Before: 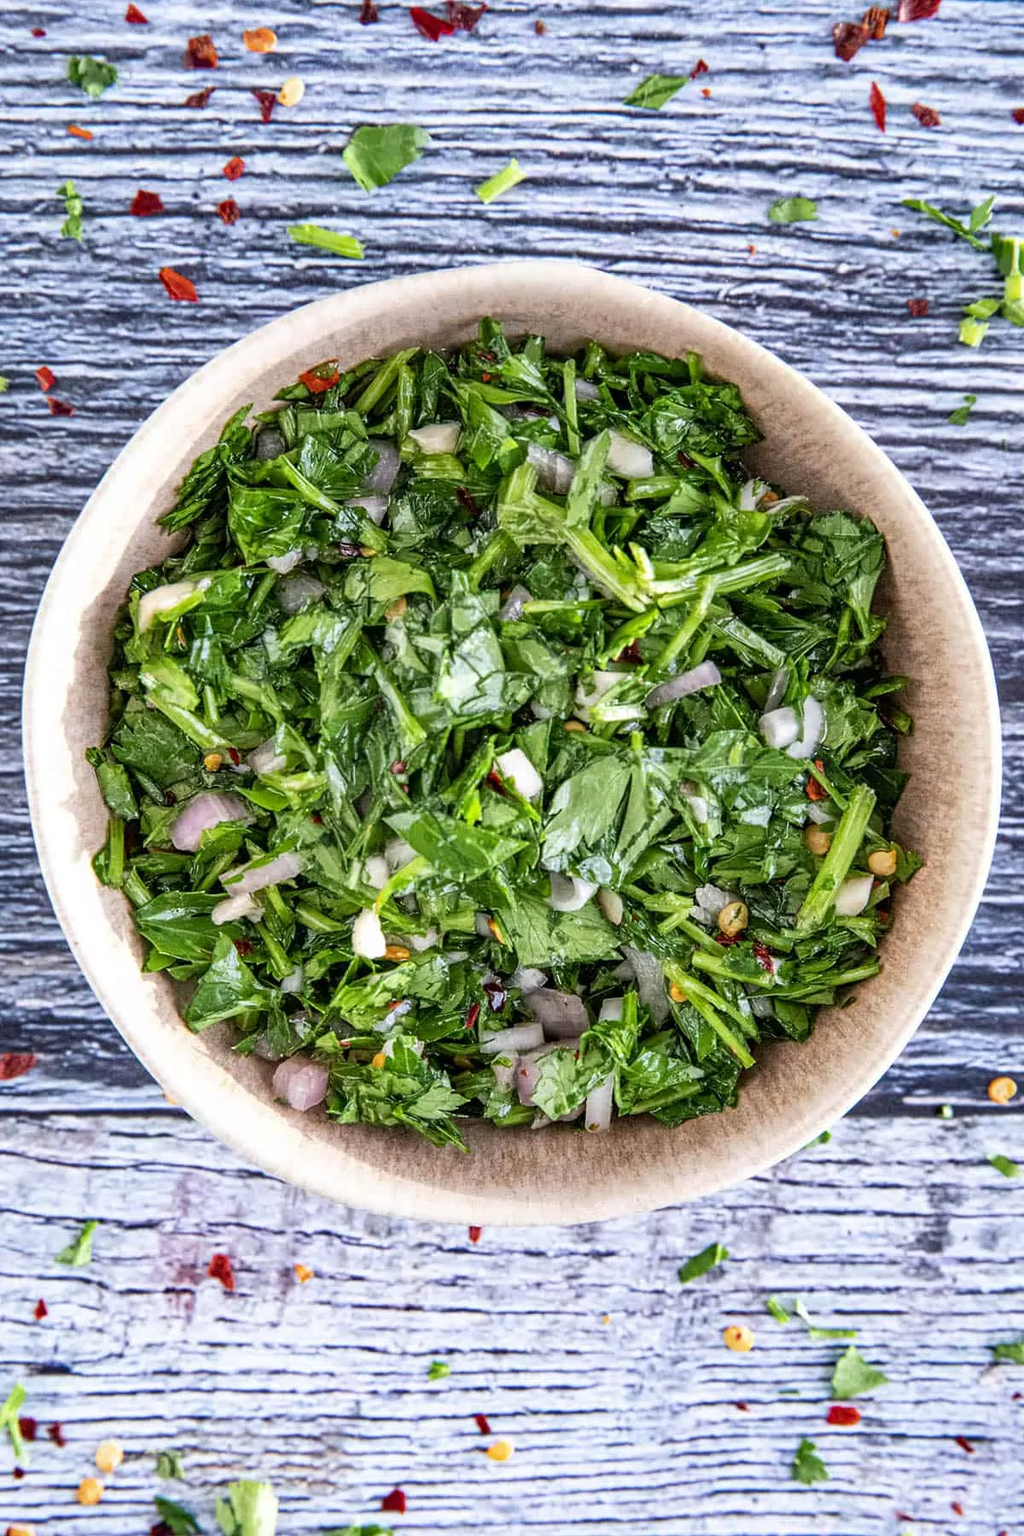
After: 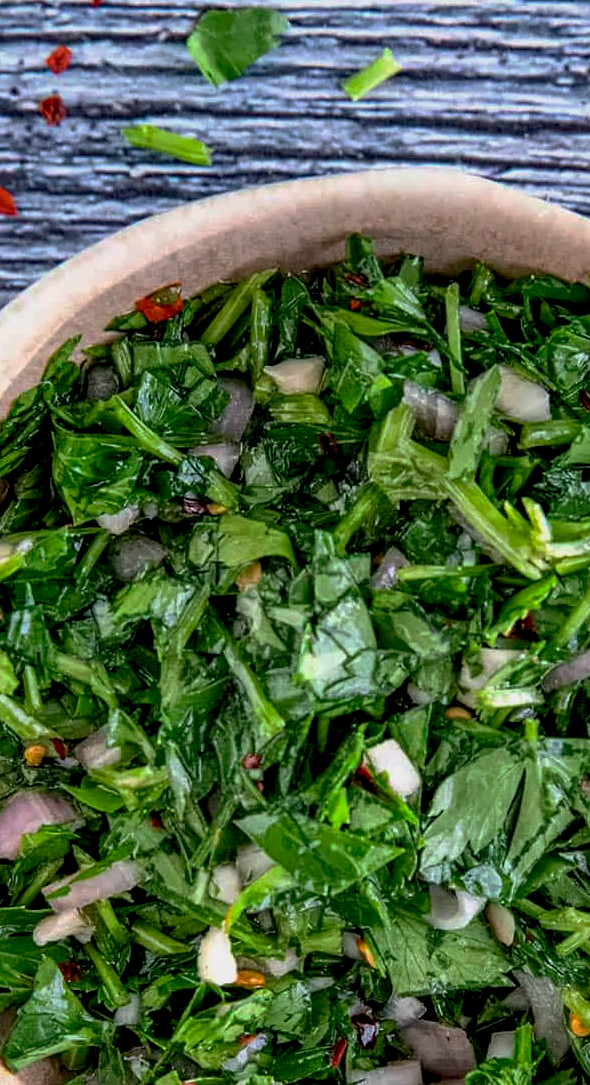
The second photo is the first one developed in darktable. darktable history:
local contrast: mode bilateral grid, contrast 20, coarseness 51, detail 119%, midtone range 0.2
base curve: curves: ch0 [(0, 0) (0.595, 0.418) (1, 1)], preserve colors none
exposure: black level correction 0.009, exposure -0.158 EV, compensate highlight preservation false
crop: left 17.921%, top 7.677%, right 32.85%, bottom 32.041%
